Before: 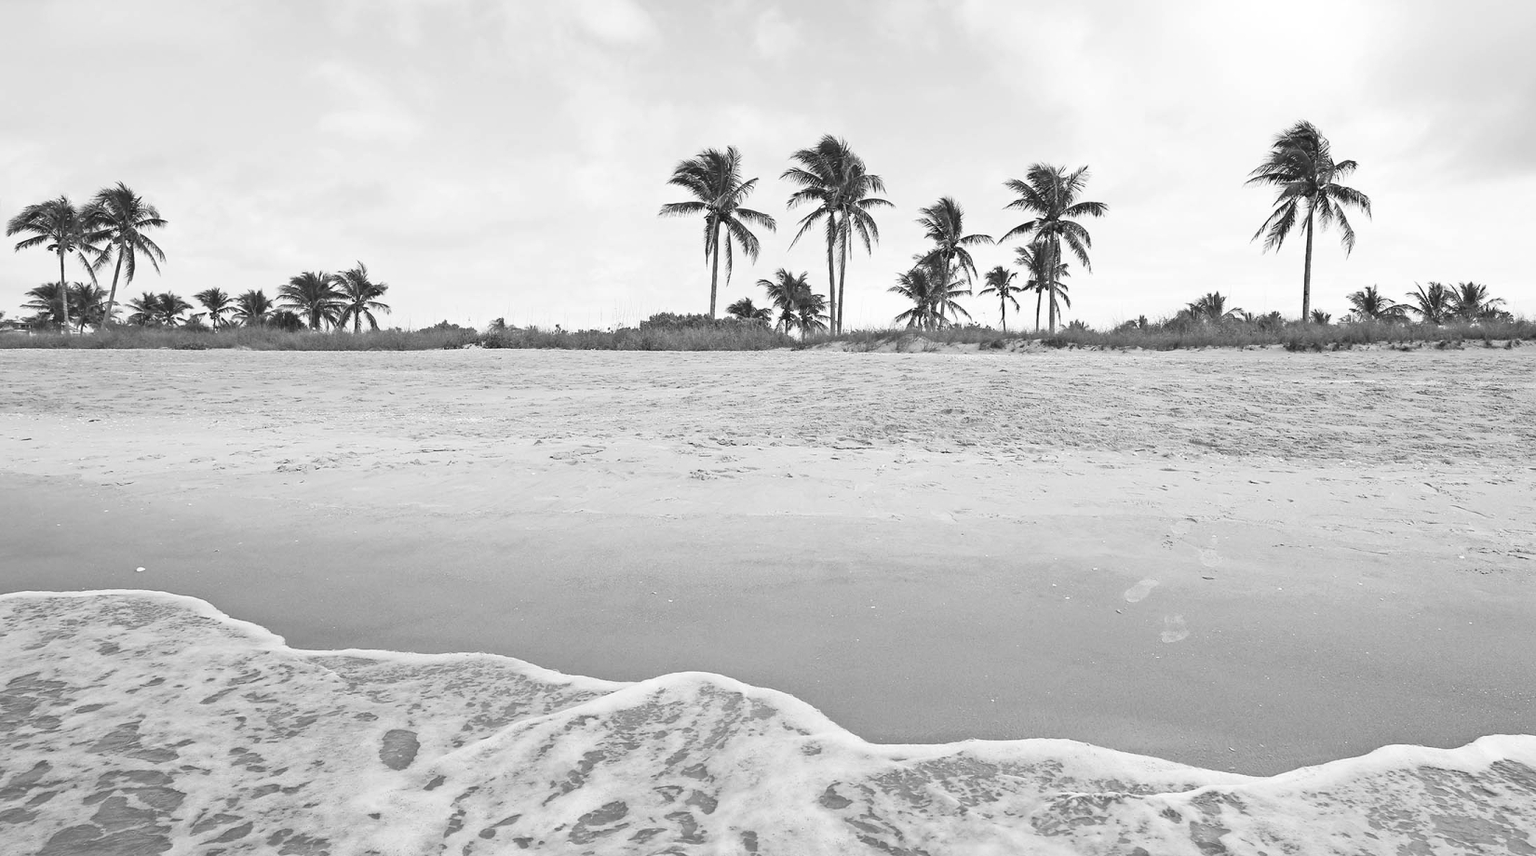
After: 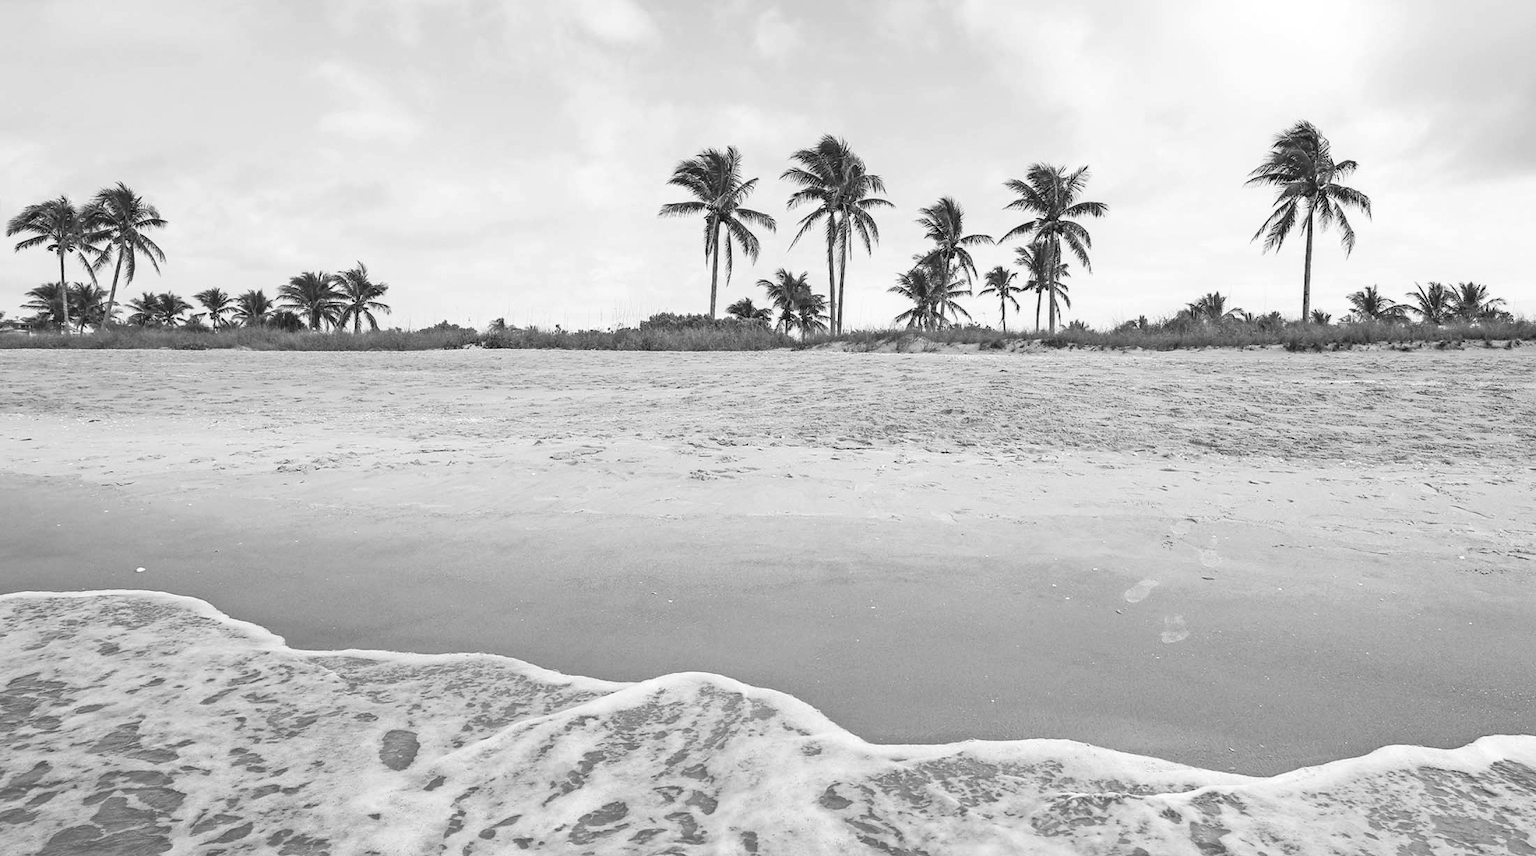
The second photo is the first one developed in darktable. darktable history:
exposure: exposure -0.04 EV, compensate highlight preservation false
local contrast: on, module defaults
